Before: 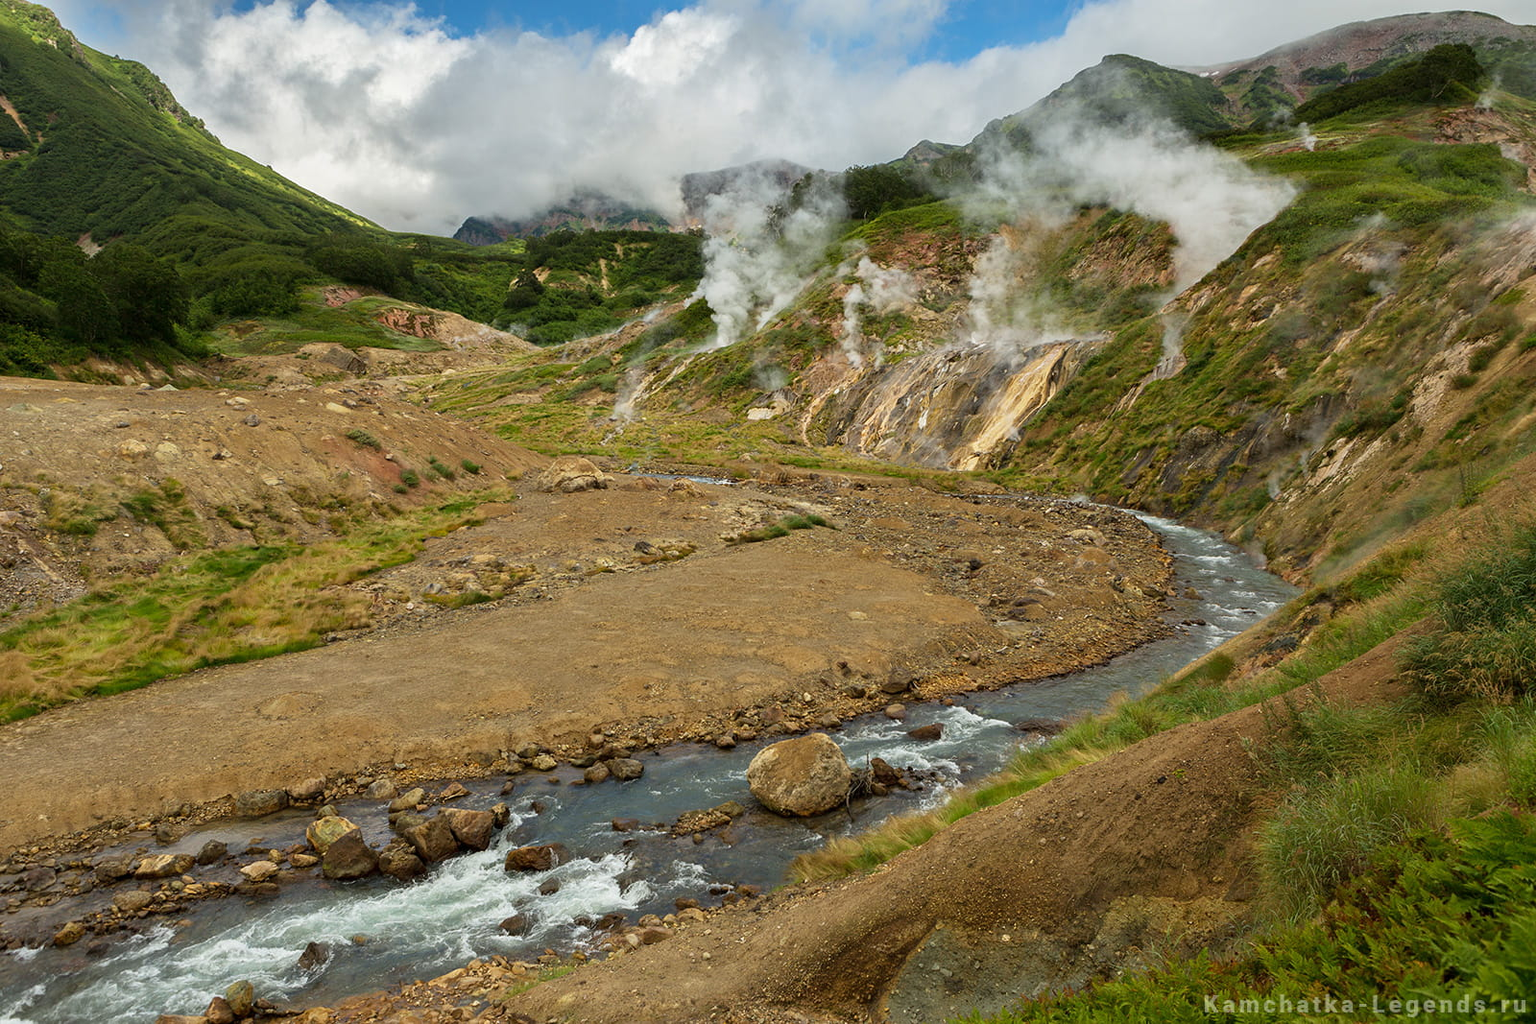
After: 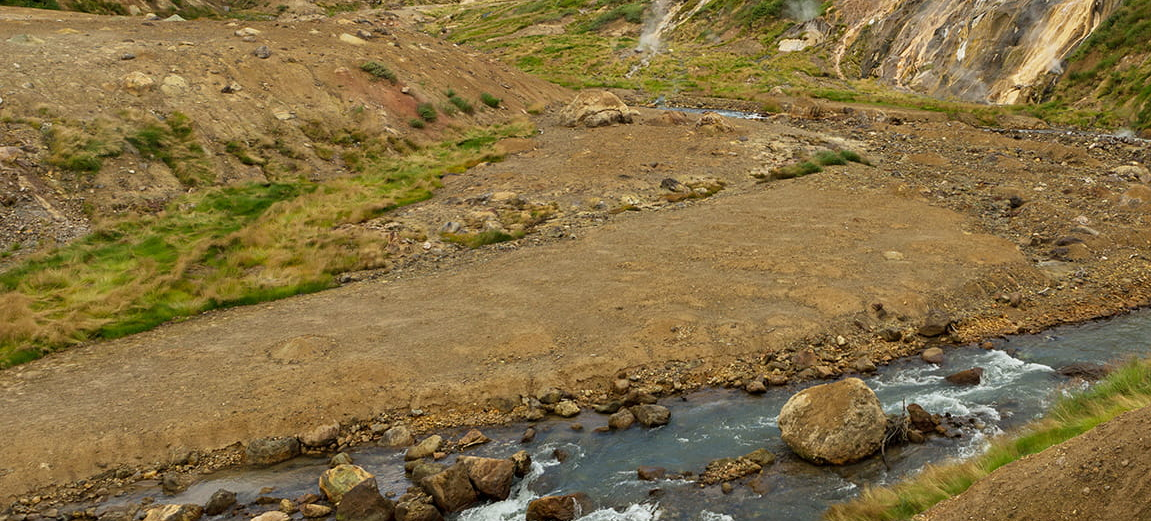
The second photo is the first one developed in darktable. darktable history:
crop: top 36.204%, right 28.062%, bottom 14.942%
